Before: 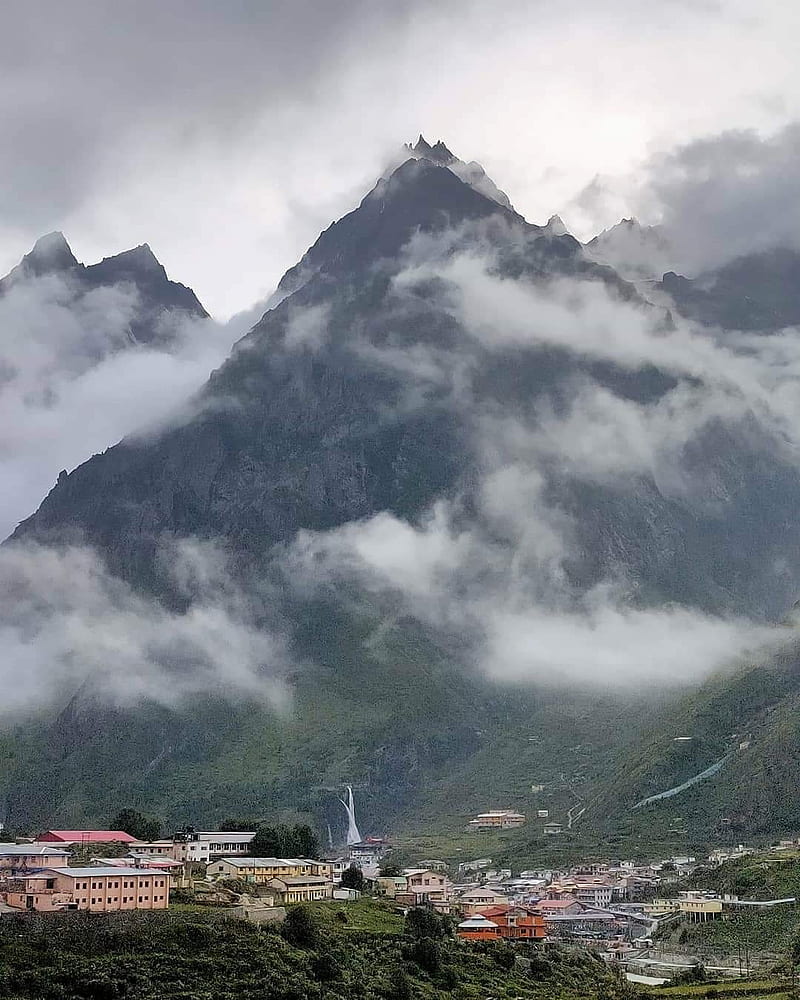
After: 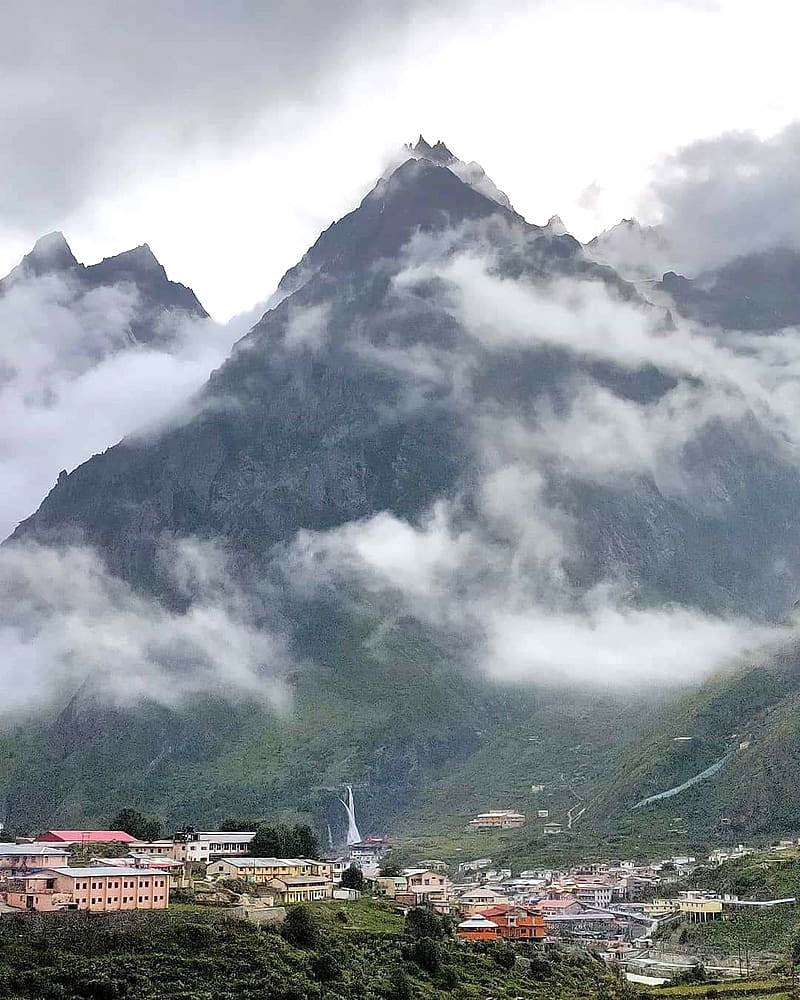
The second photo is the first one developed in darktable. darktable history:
exposure: exposure 0.507 EV, compensate highlight preservation false
